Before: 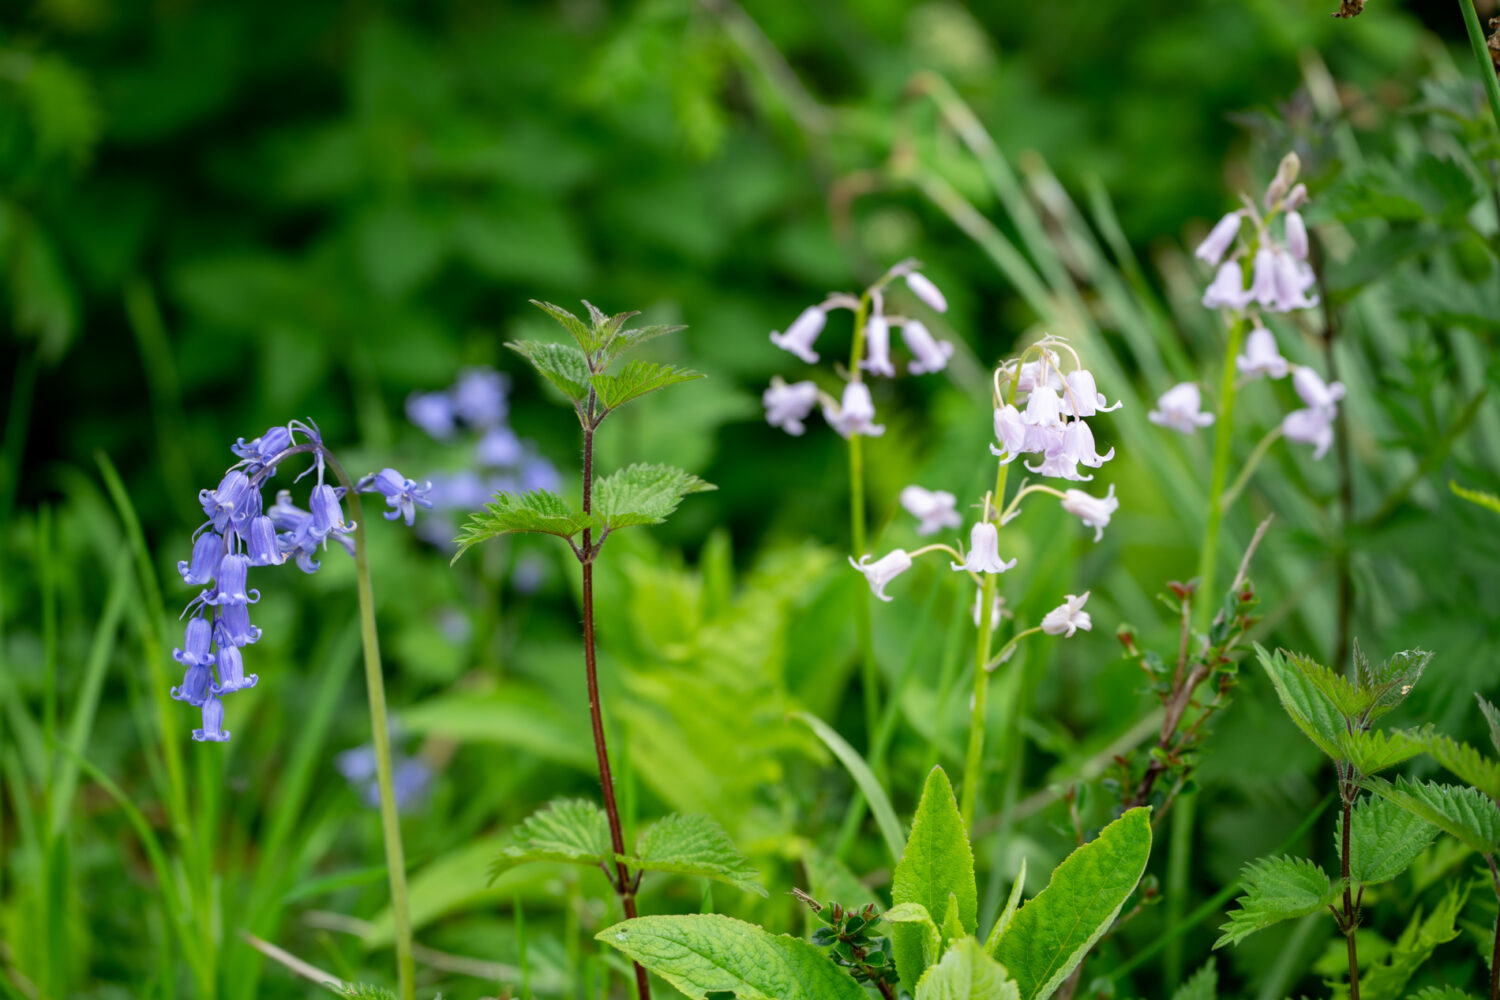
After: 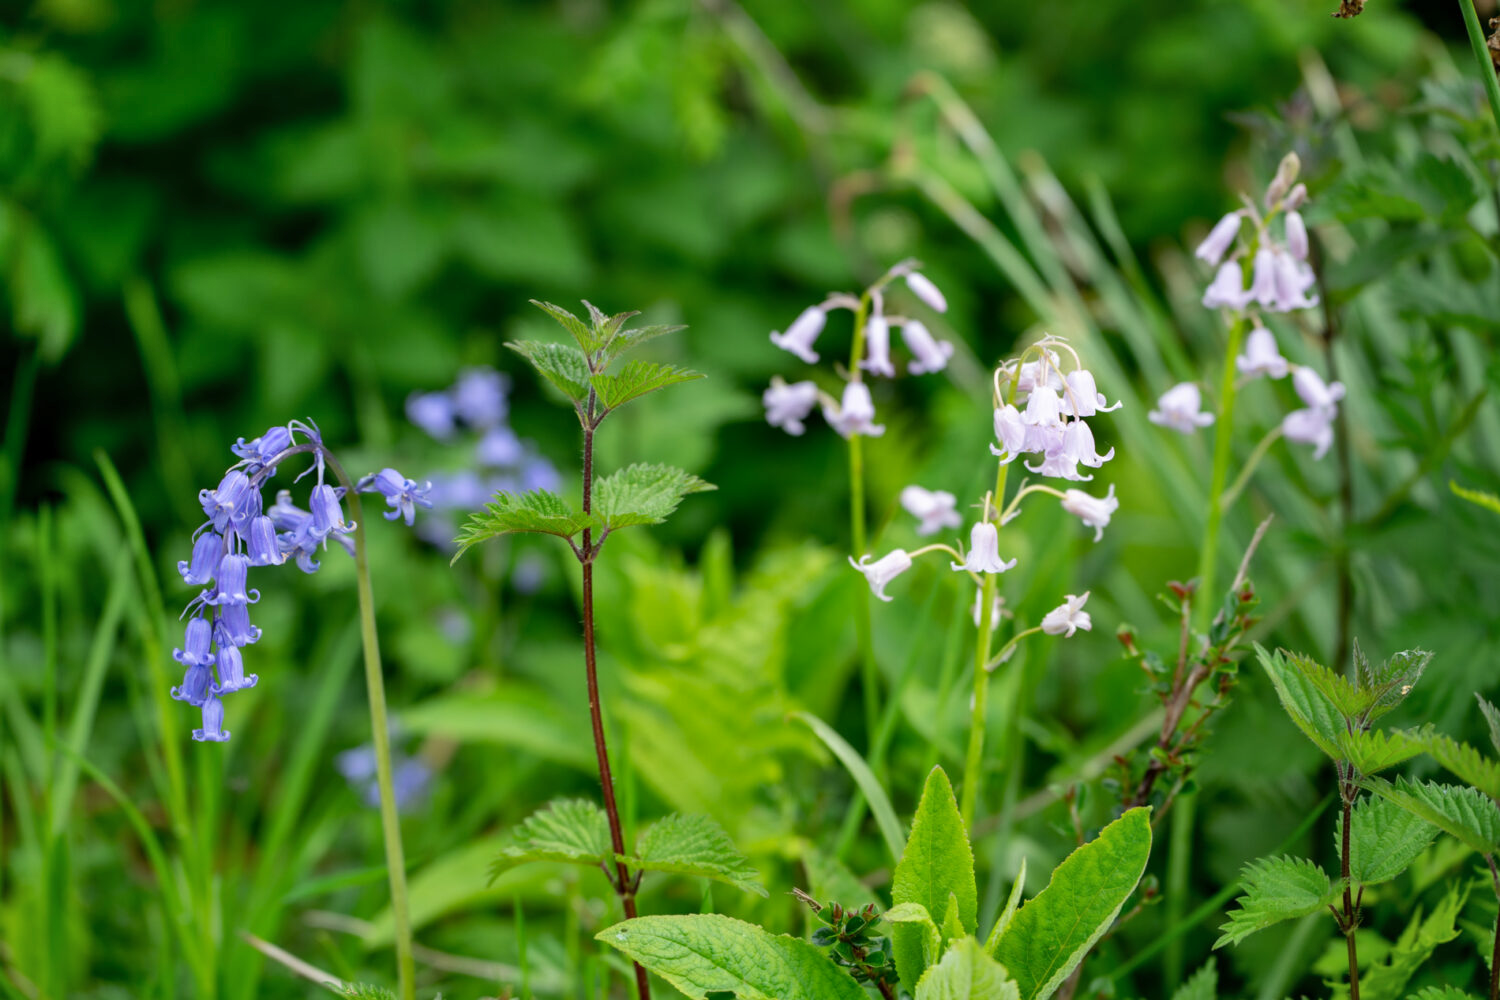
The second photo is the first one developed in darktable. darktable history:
shadows and highlights: radius 102.49, shadows 50.51, highlights -64.89, soften with gaussian
